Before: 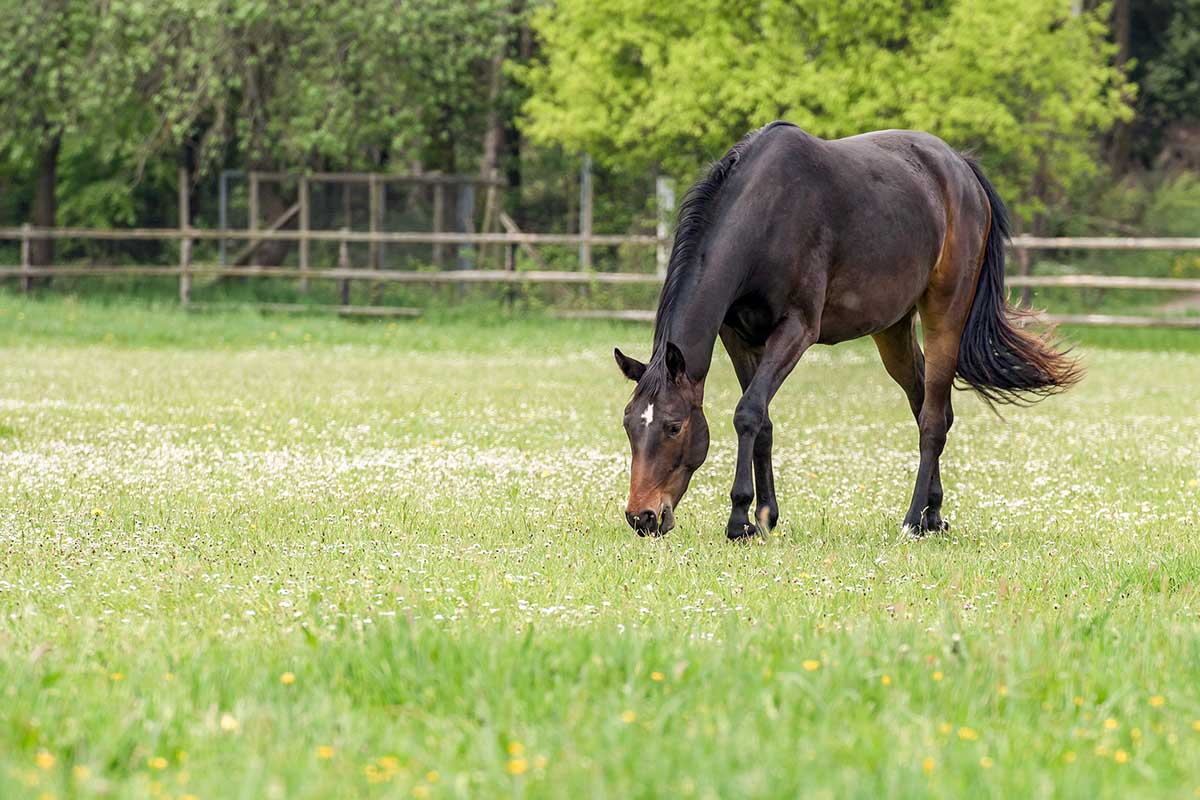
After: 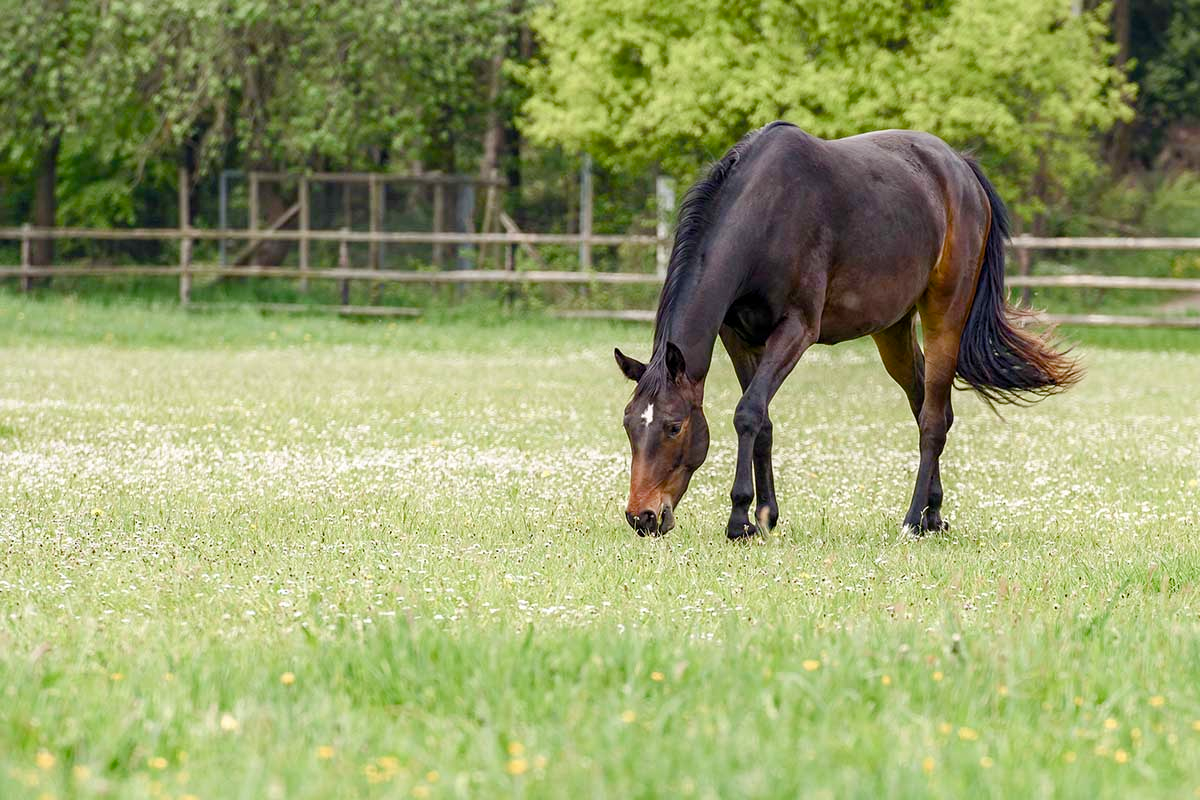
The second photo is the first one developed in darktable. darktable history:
color balance rgb: perceptual saturation grading › global saturation 20%, perceptual saturation grading › highlights -50.108%, perceptual saturation grading › shadows 30.986%, global vibrance 20%
